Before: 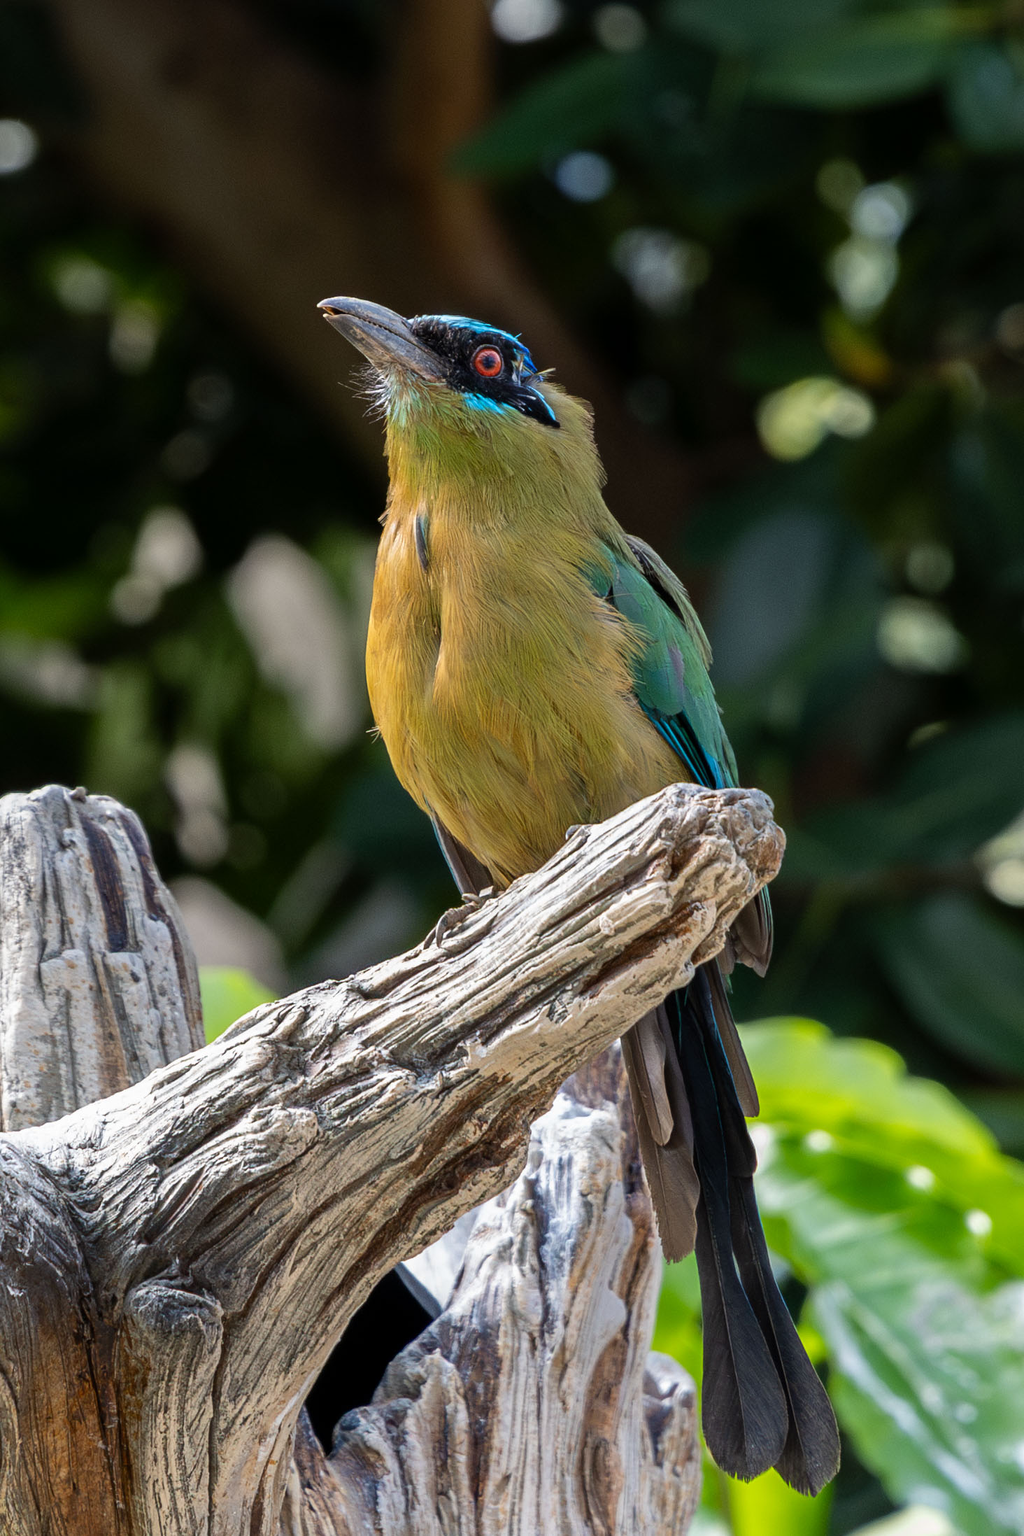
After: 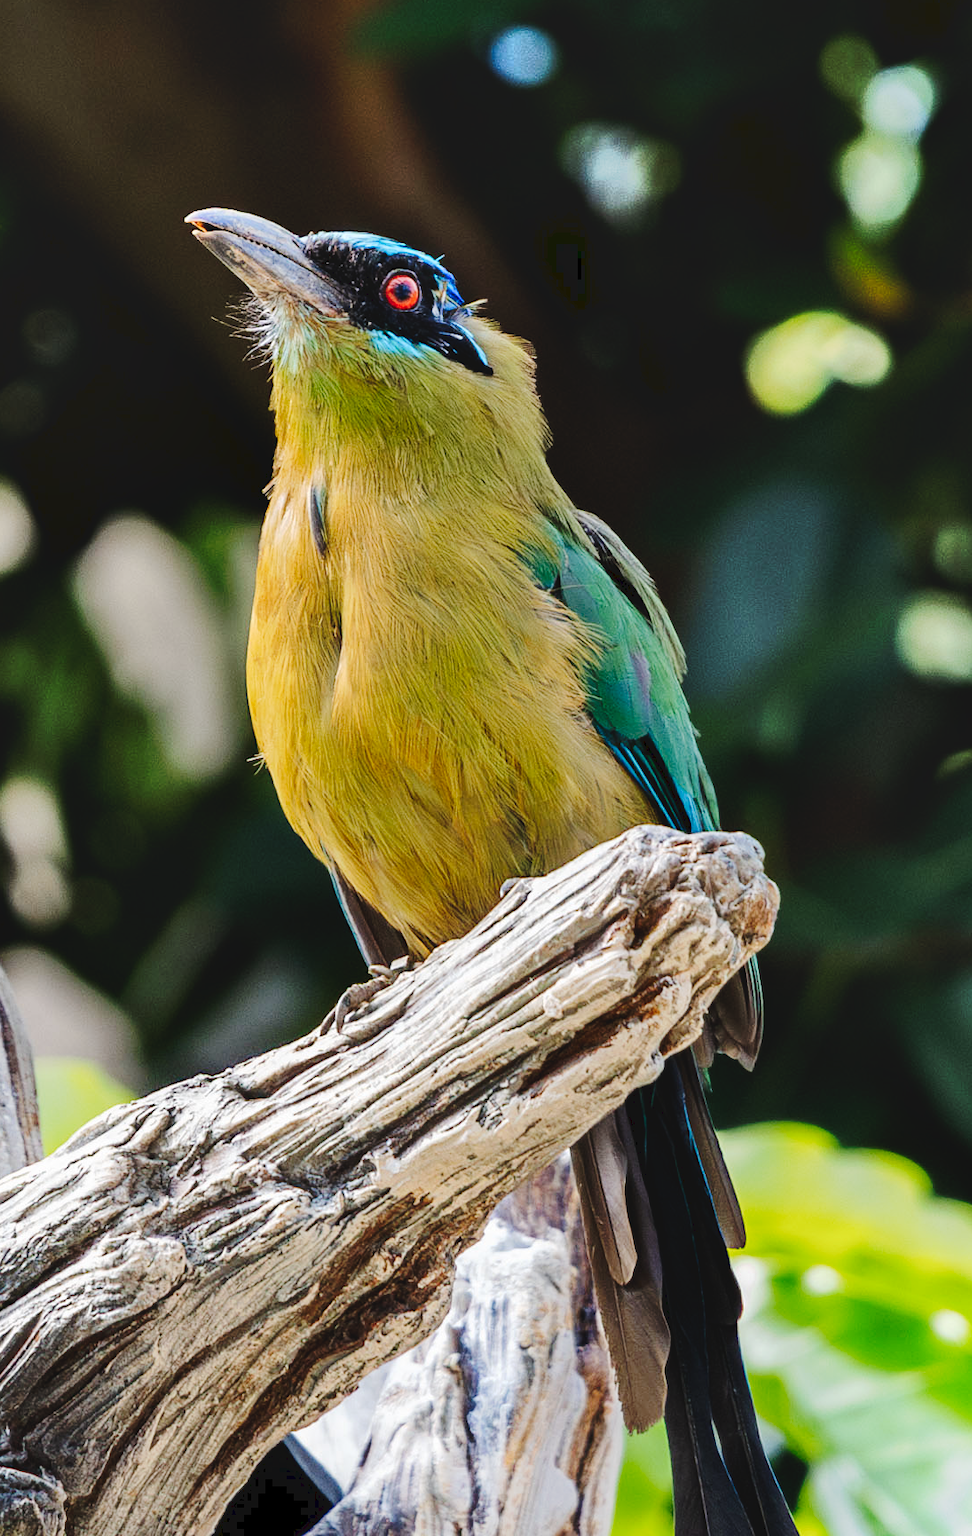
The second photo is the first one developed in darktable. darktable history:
crop: left 16.768%, top 8.653%, right 8.362%, bottom 12.485%
shadows and highlights: highlights 70.7, soften with gaussian
tone curve: curves: ch0 [(0, 0) (0.003, 0.054) (0.011, 0.057) (0.025, 0.056) (0.044, 0.062) (0.069, 0.071) (0.1, 0.088) (0.136, 0.111) (0.177, 0.146) (0.224, 0.19) (0.277, 0.261) (0.335, 0.363) (0.399, 0.458) (0.468, 0.562) (0.543, 0.653) (0.623, 0.725) (0.709, 0.801) (0.801, 0.853) (0.898, 0.915) (1, 1)], preserve colors none
